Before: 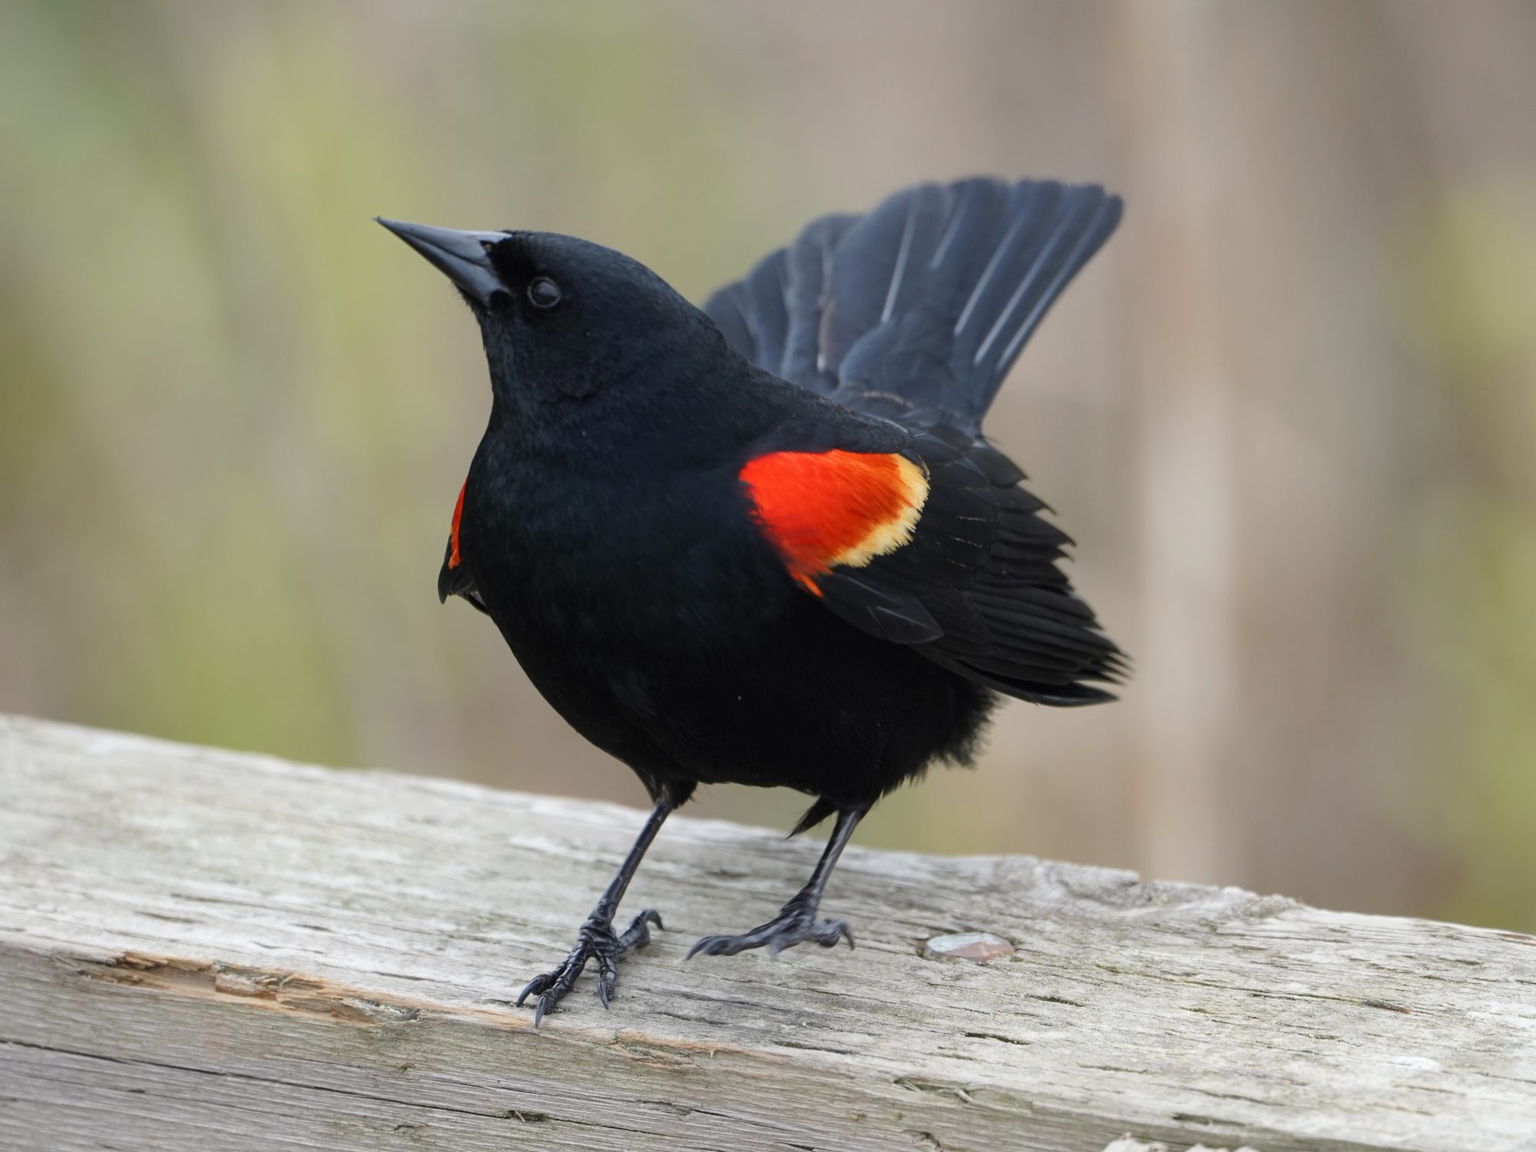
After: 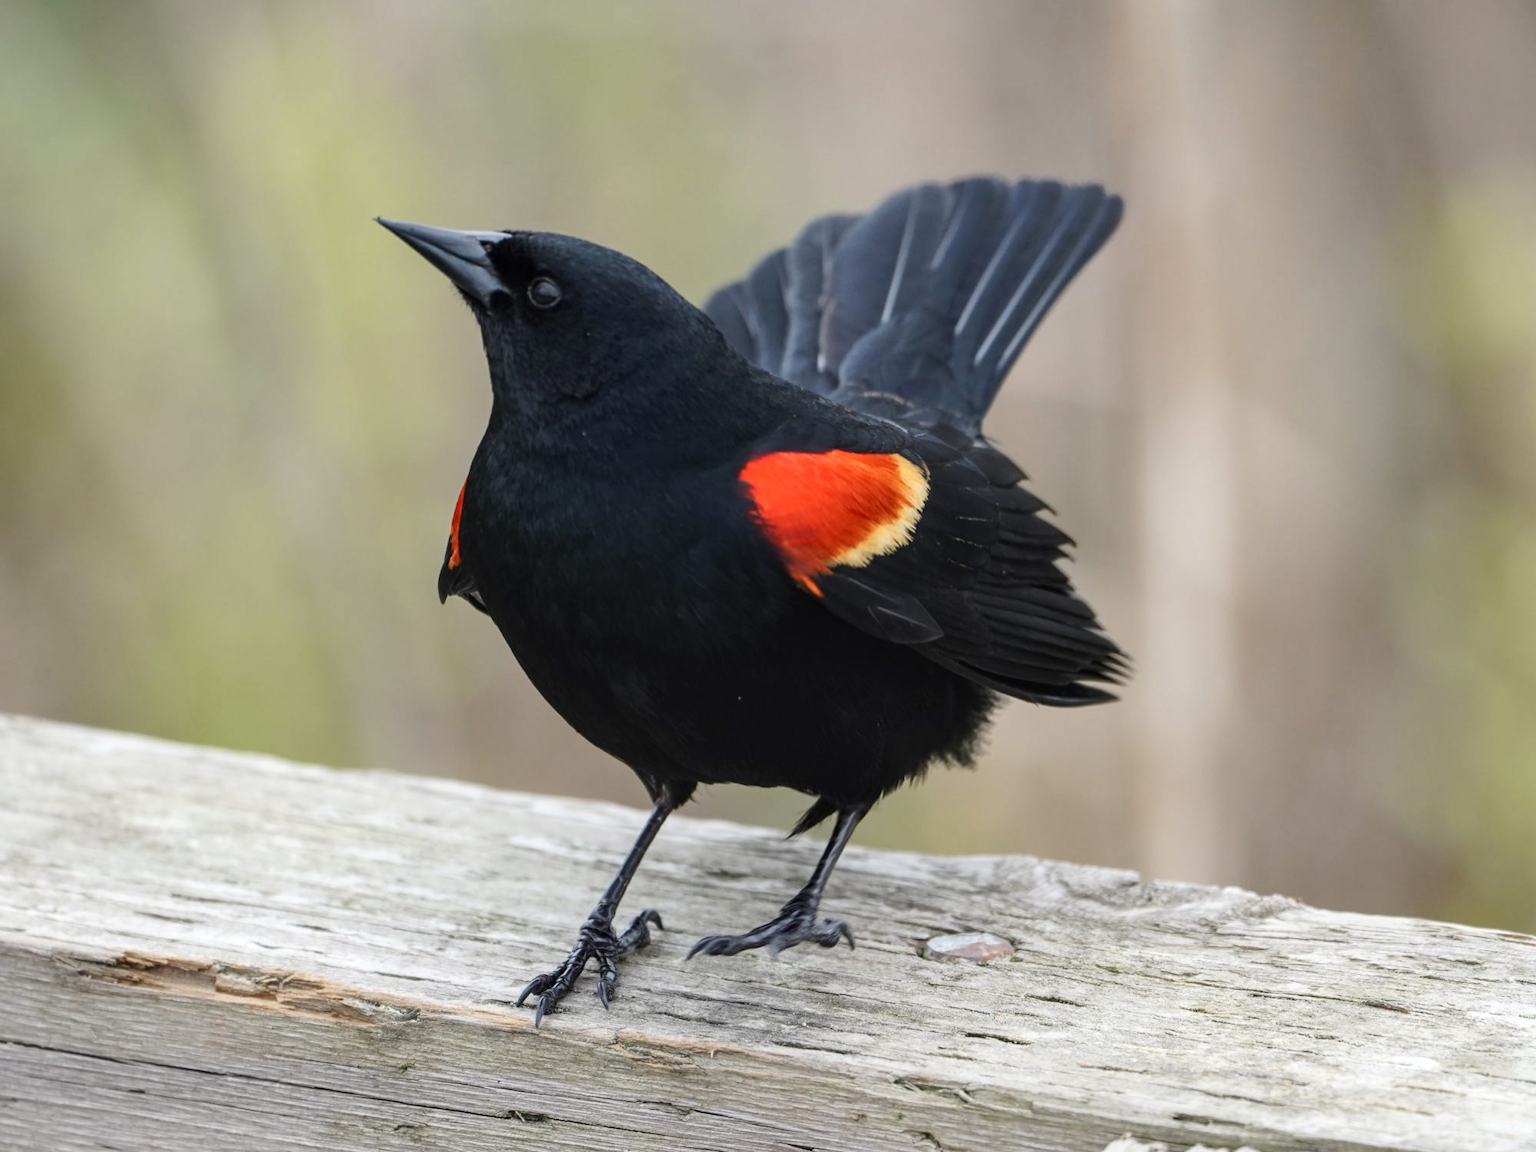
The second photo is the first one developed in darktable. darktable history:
contrast brightness saturation: contrast 0.147, brightness 0.044
local contrast: on, module defaults
